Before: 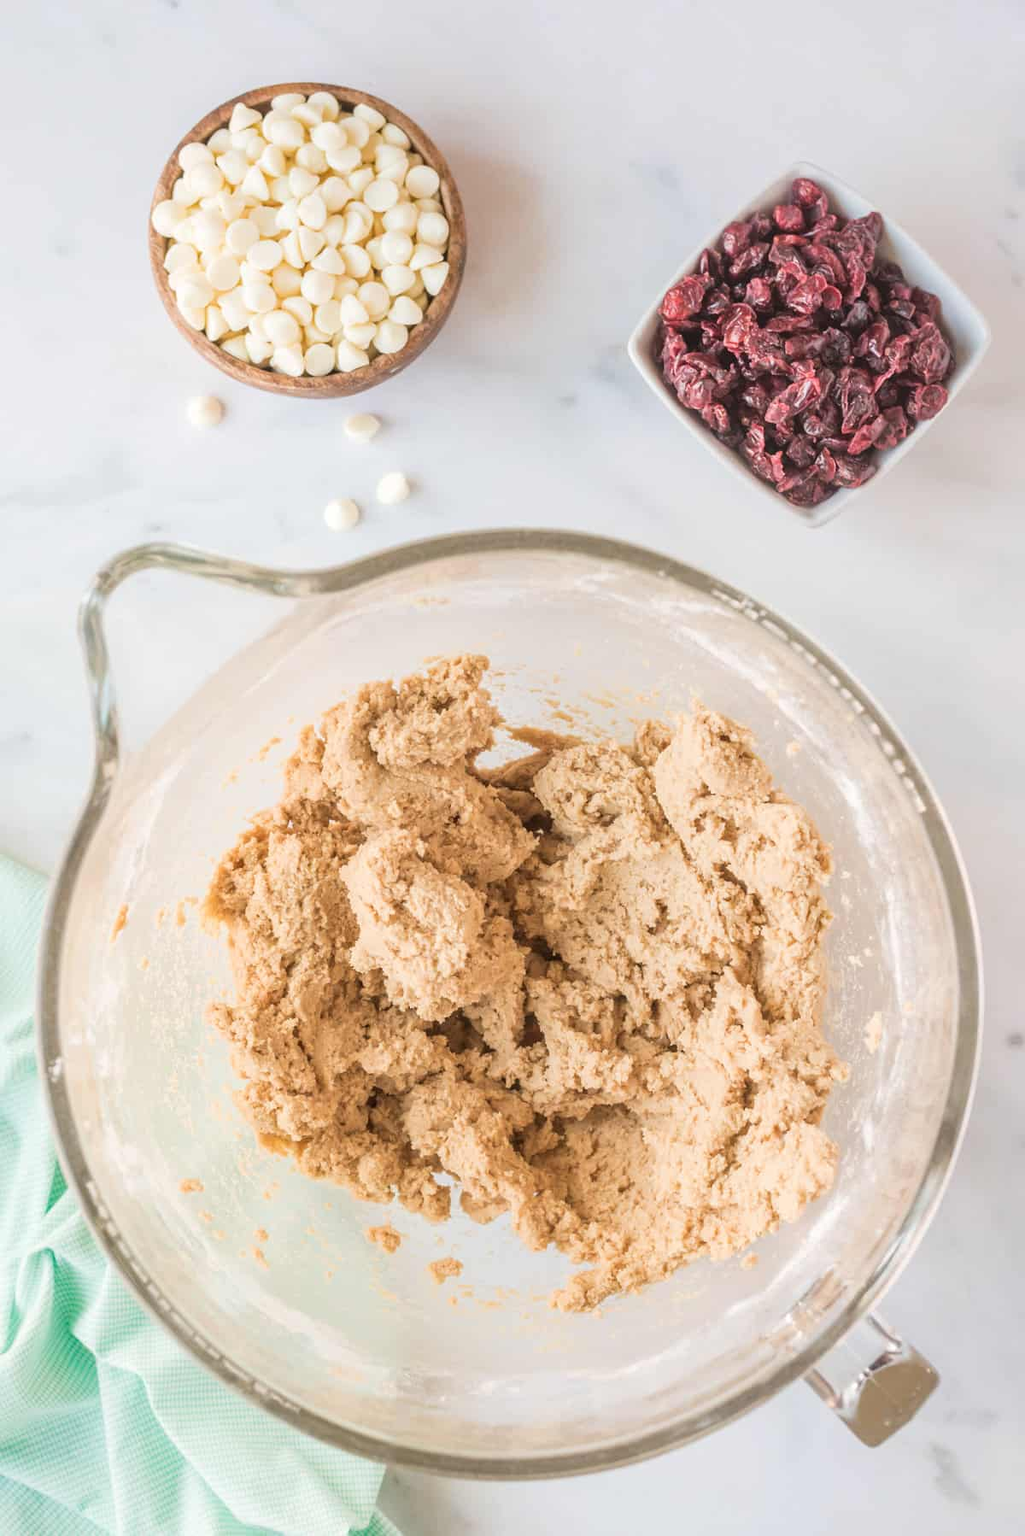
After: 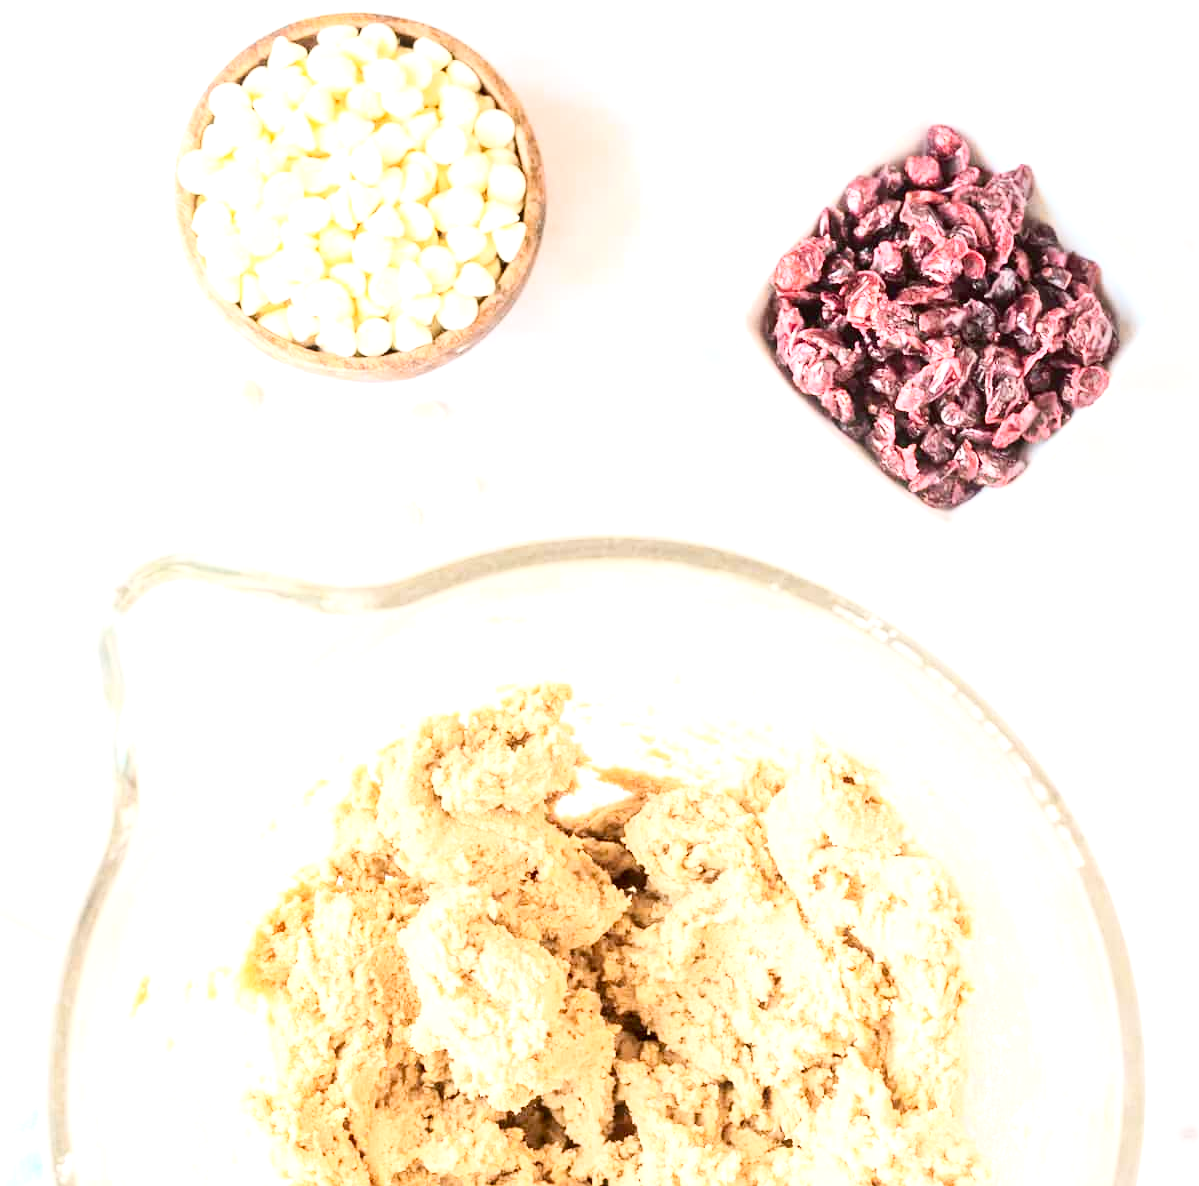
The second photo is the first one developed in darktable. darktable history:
crop and rotate: top 4.726%, bottom 29.273%
exposure: black level correction 0.008, exposure 0.985 EV, compensate highlight preservation false
contrast brightness saturation: contrast 0.24, brightness 0.093
tone curve: curves: ch0 [(0, 0.015) (0.037, 0.032) (0.131, 0.113) (0.275, 0.26) (0.497, 0.505) (0.617, 0.643) (0.704, 0.735) (0.813, 0.842) (0.911, 0.931) (0.997, 1)]; ch1 [(0, 0) (0.301, 0.3) (0.444, 0.438) (0.493, 0.494) (0.501, 0.5) (0.534, 0.543) (0.582, 0.605) (0.658, 0.687) (0.746, 0.79) (1, 1)]; ch2 [(0, 0) (0.246, 0.234) (0.36, 0.356) (0.415, 0.426) (0.476, 0.492) (0.502, 0.499) (0.525, 0.517) (0.533, 0.534) (0.586, 0.598) (0.634, 0.643) (0.706, 0.717) (0.853, 0.83) (1, 0.951)], preserve colors none
